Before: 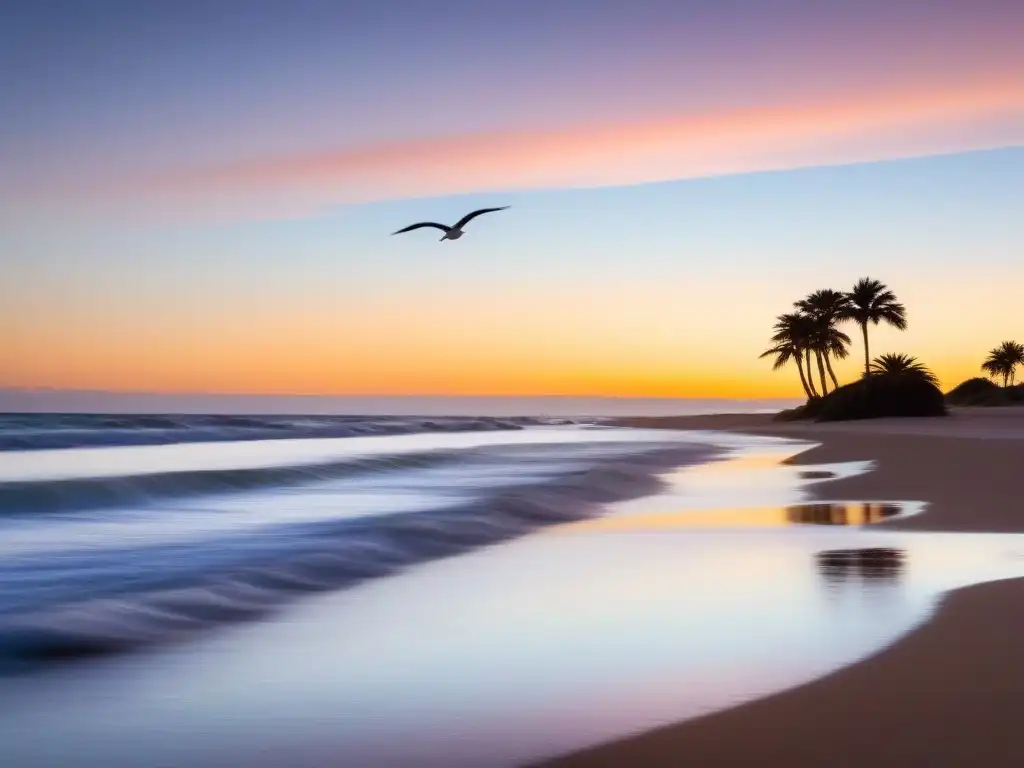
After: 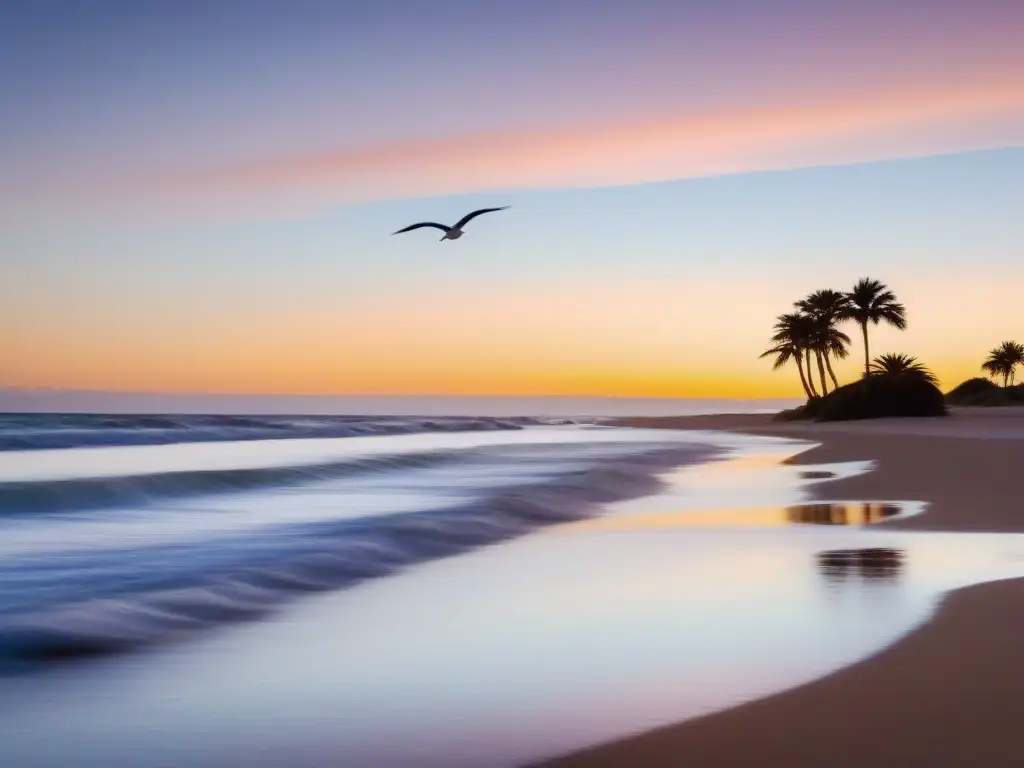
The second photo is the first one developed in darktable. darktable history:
base curve: curves: ch0 [(0, 0) (0.235, 0.266) (0.503, 0.496) (0.786, 0.72) (1, 1)], preserve colors none
